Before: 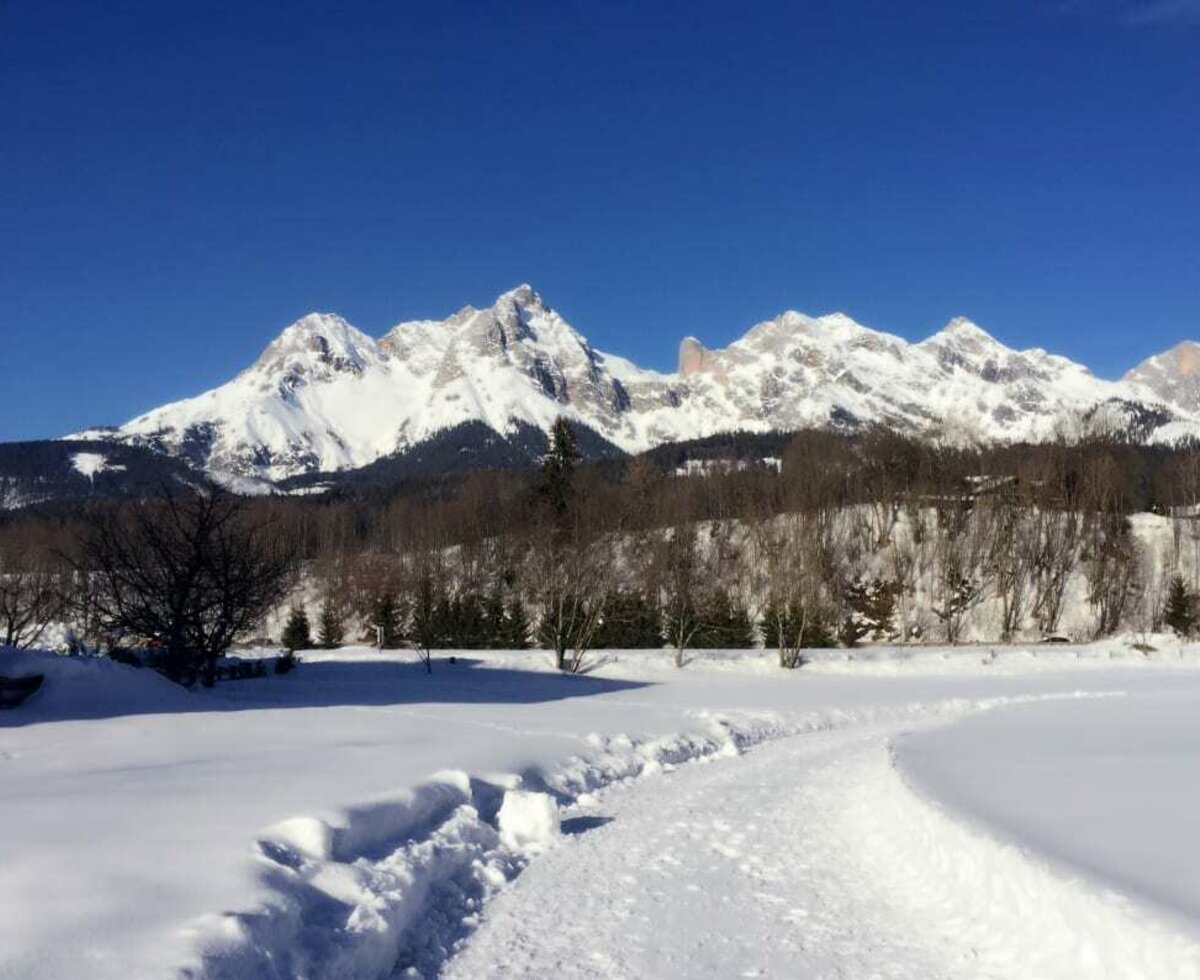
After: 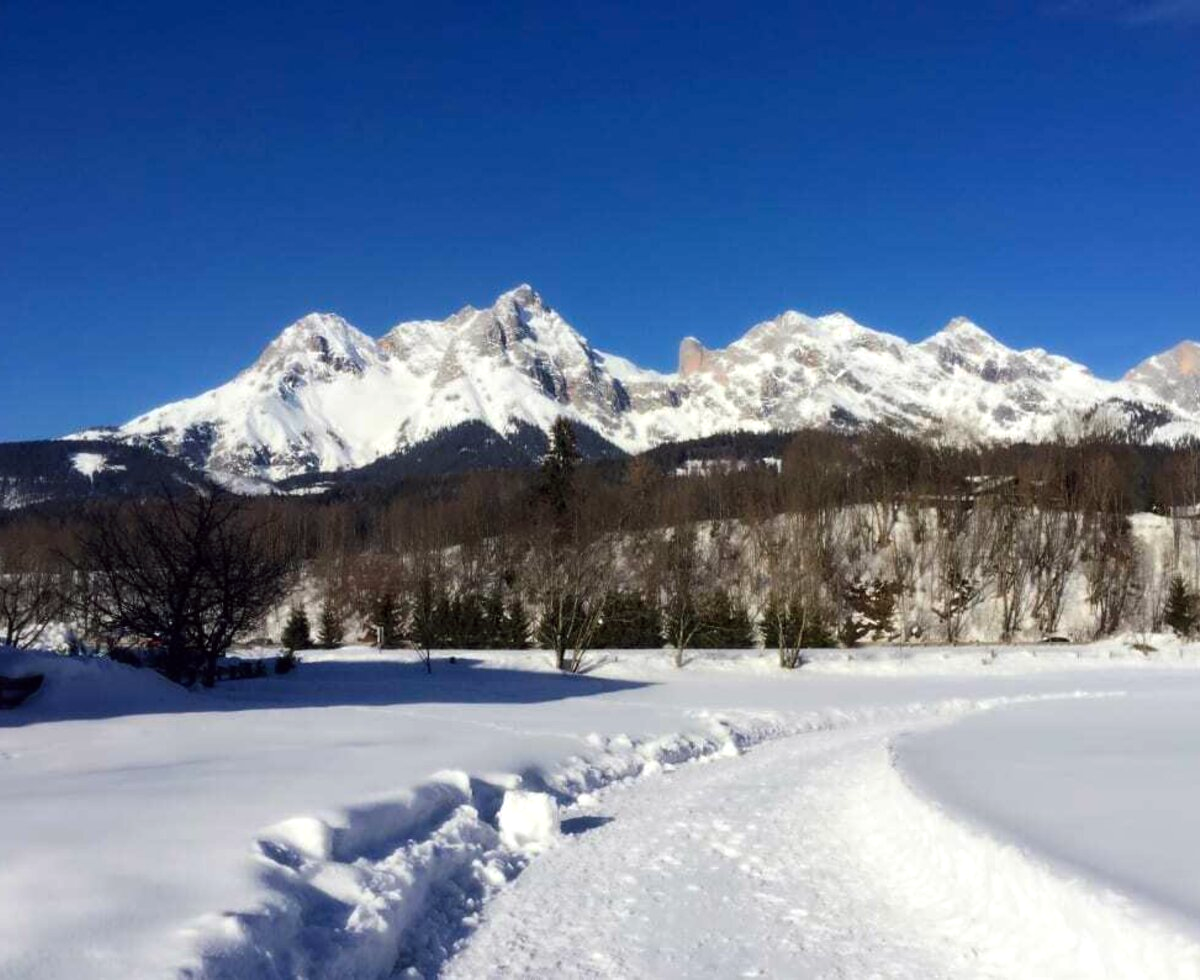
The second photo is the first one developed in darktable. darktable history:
color balance: lift [1, 1, 0.999, 1.001], gamma [1, 1.003, 1.005, 0.995], gain [1, 0.992, 0.988, 1.012], contrast 5%, output saturation 110%
